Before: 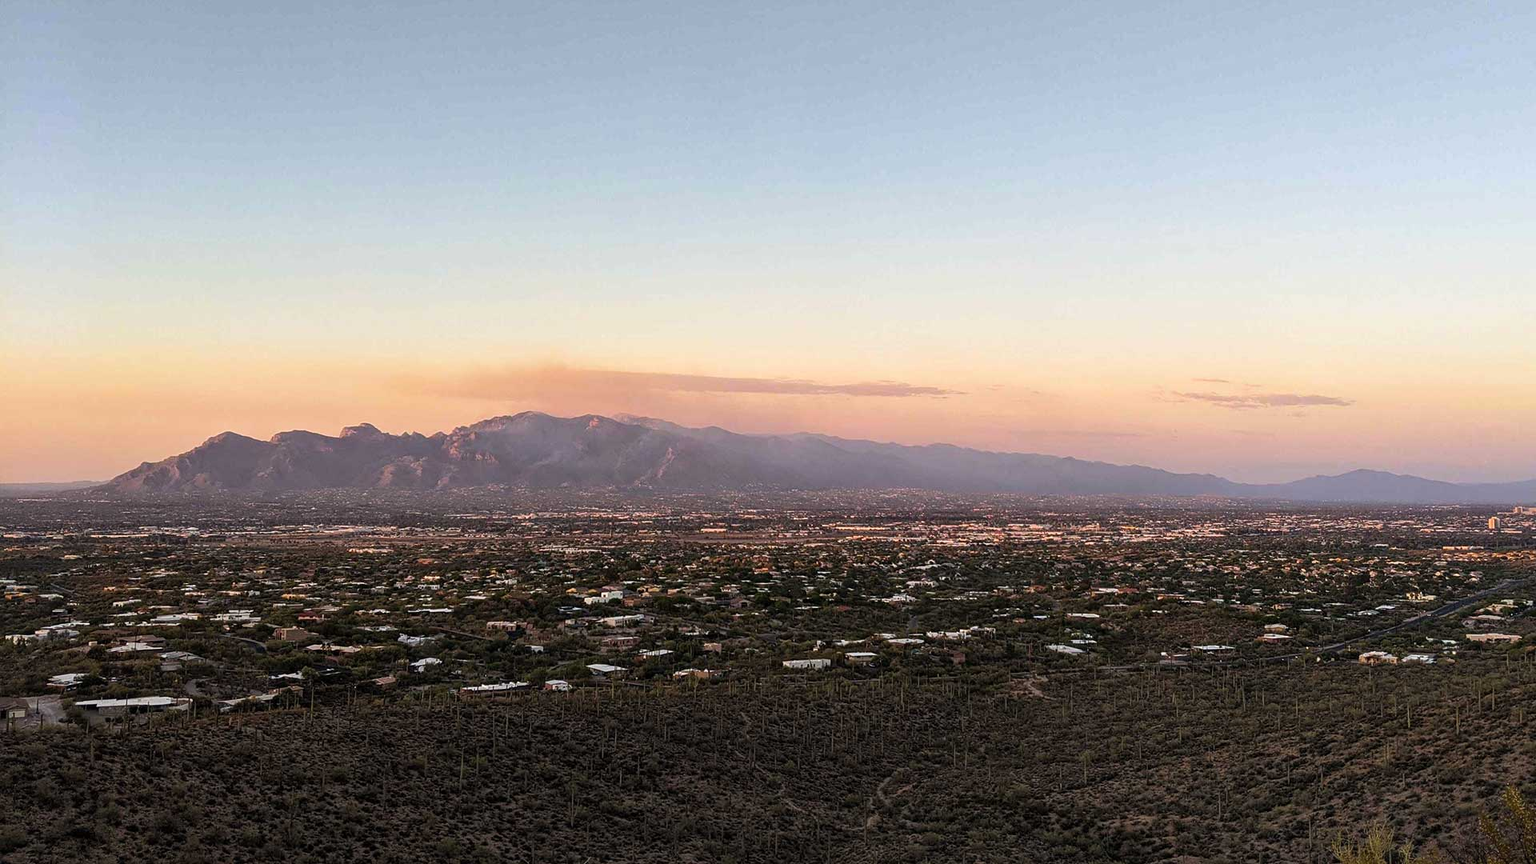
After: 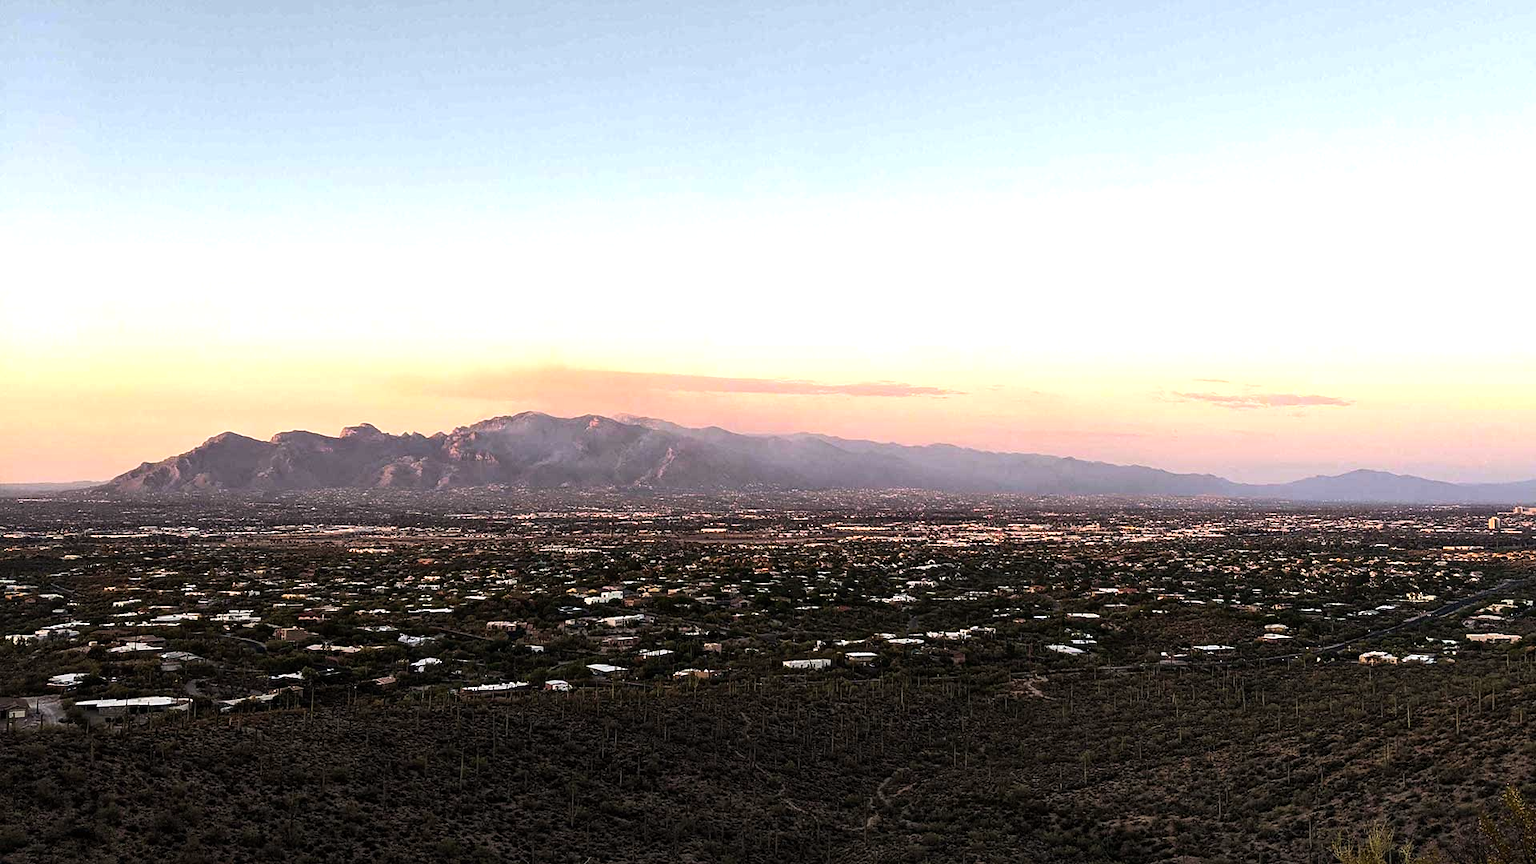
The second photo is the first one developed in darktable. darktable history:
contrast brightness saturation: contrast 0.073
tone equalizer: -8 EV -0.738 EV, -7 EV -0.699 EV, -6 EV -0.56 EV, -5 EV -0.376 EV, -3 EV 0.368 EV, -2 EV 0.6 EV, -1 EV 0.683 EV, +0 EV 0.737 EV, edges refinement/feathering 500, mask exposure compensation -1.57 EV, preserve details no
